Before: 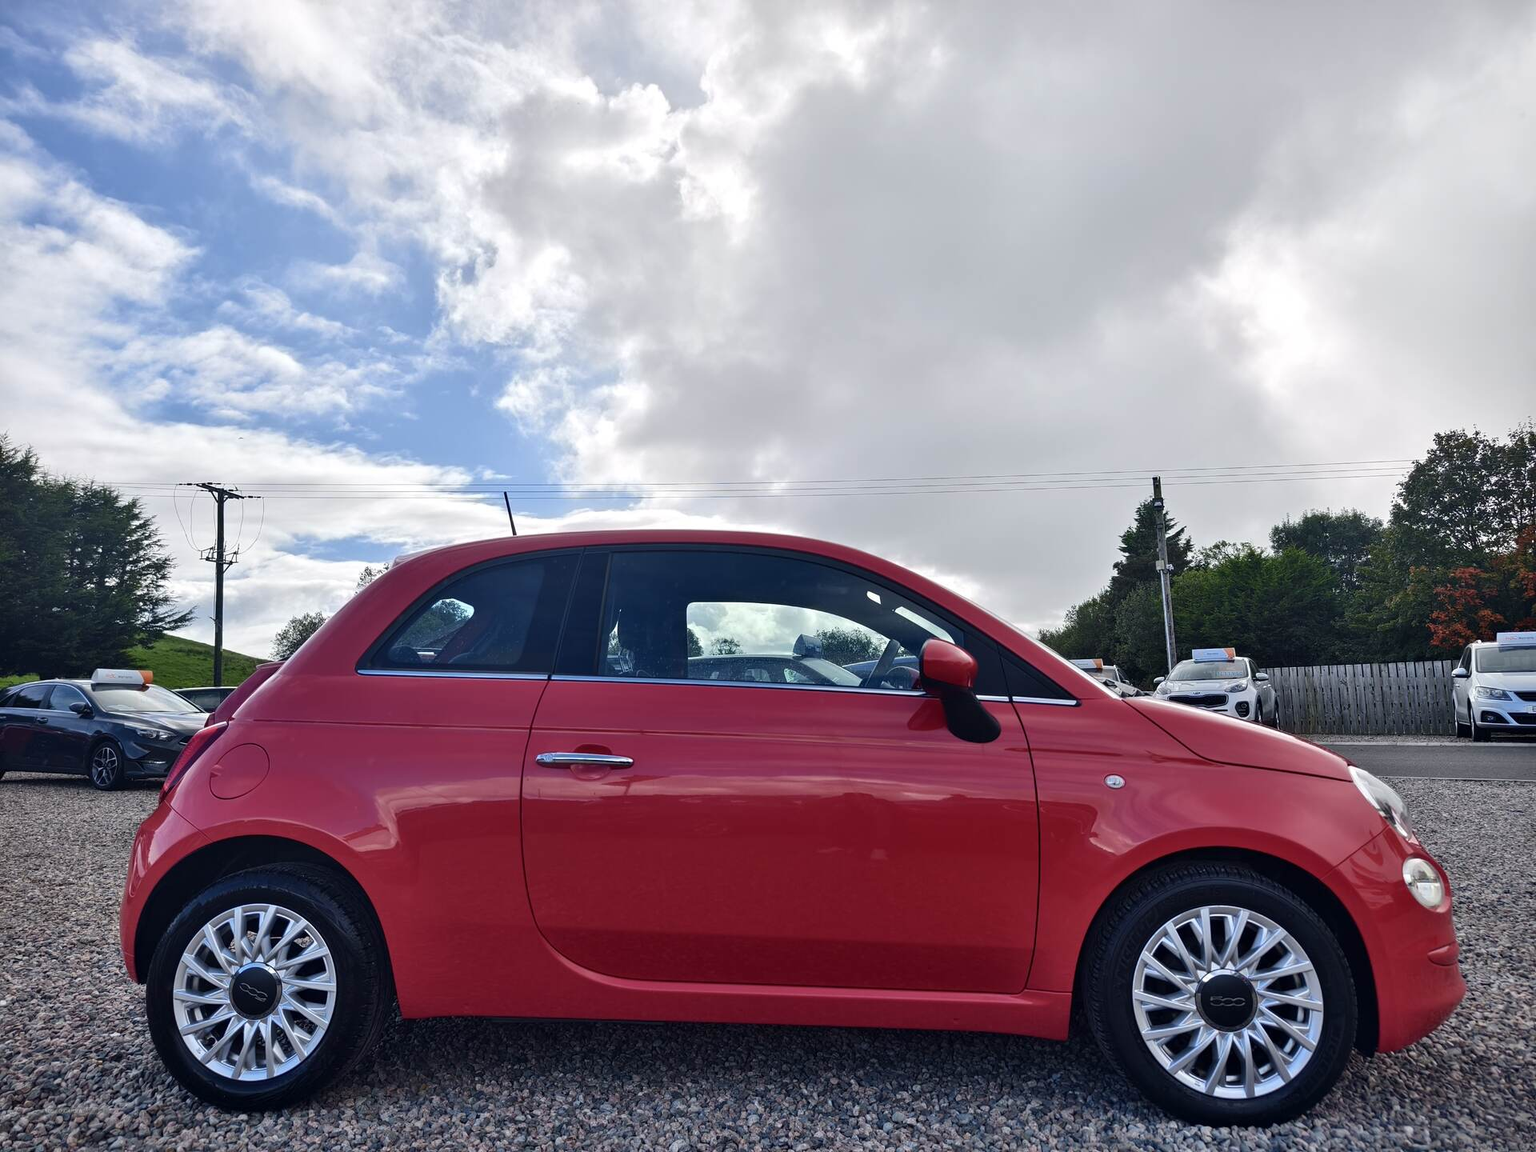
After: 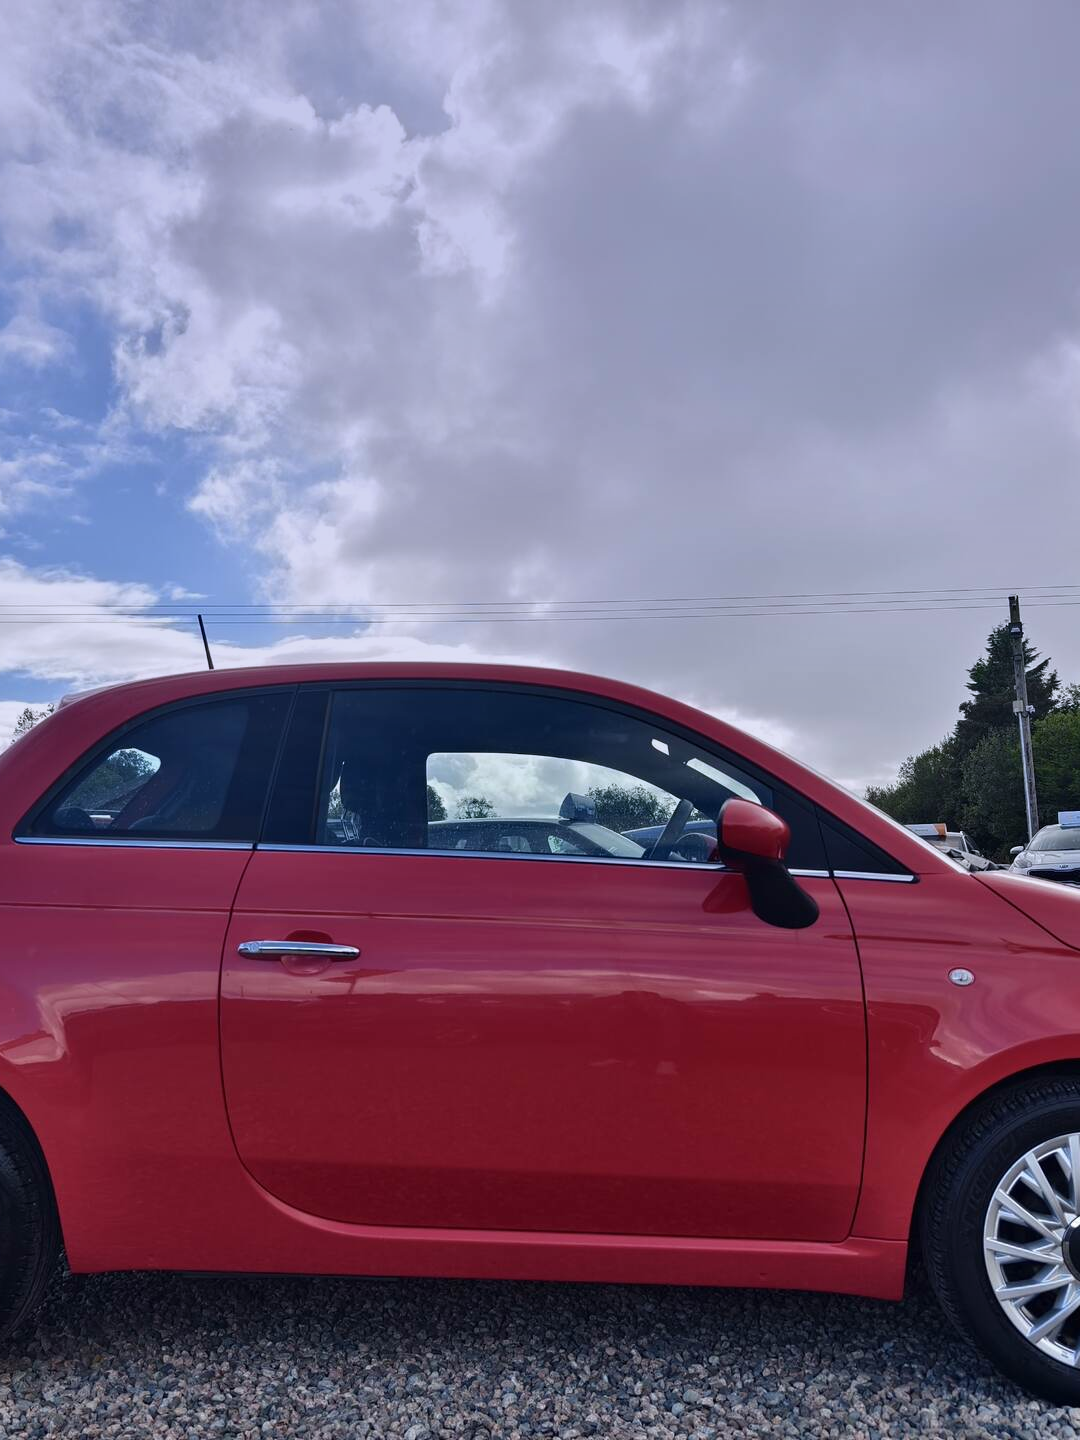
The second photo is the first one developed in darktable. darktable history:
graduated density: hue 238.83°, saturation 50%
exposure: black level correction 0, compensate exposure bias true, compensate highlight preservation false
crop and rotate: left 22.516%, right 21.234%
